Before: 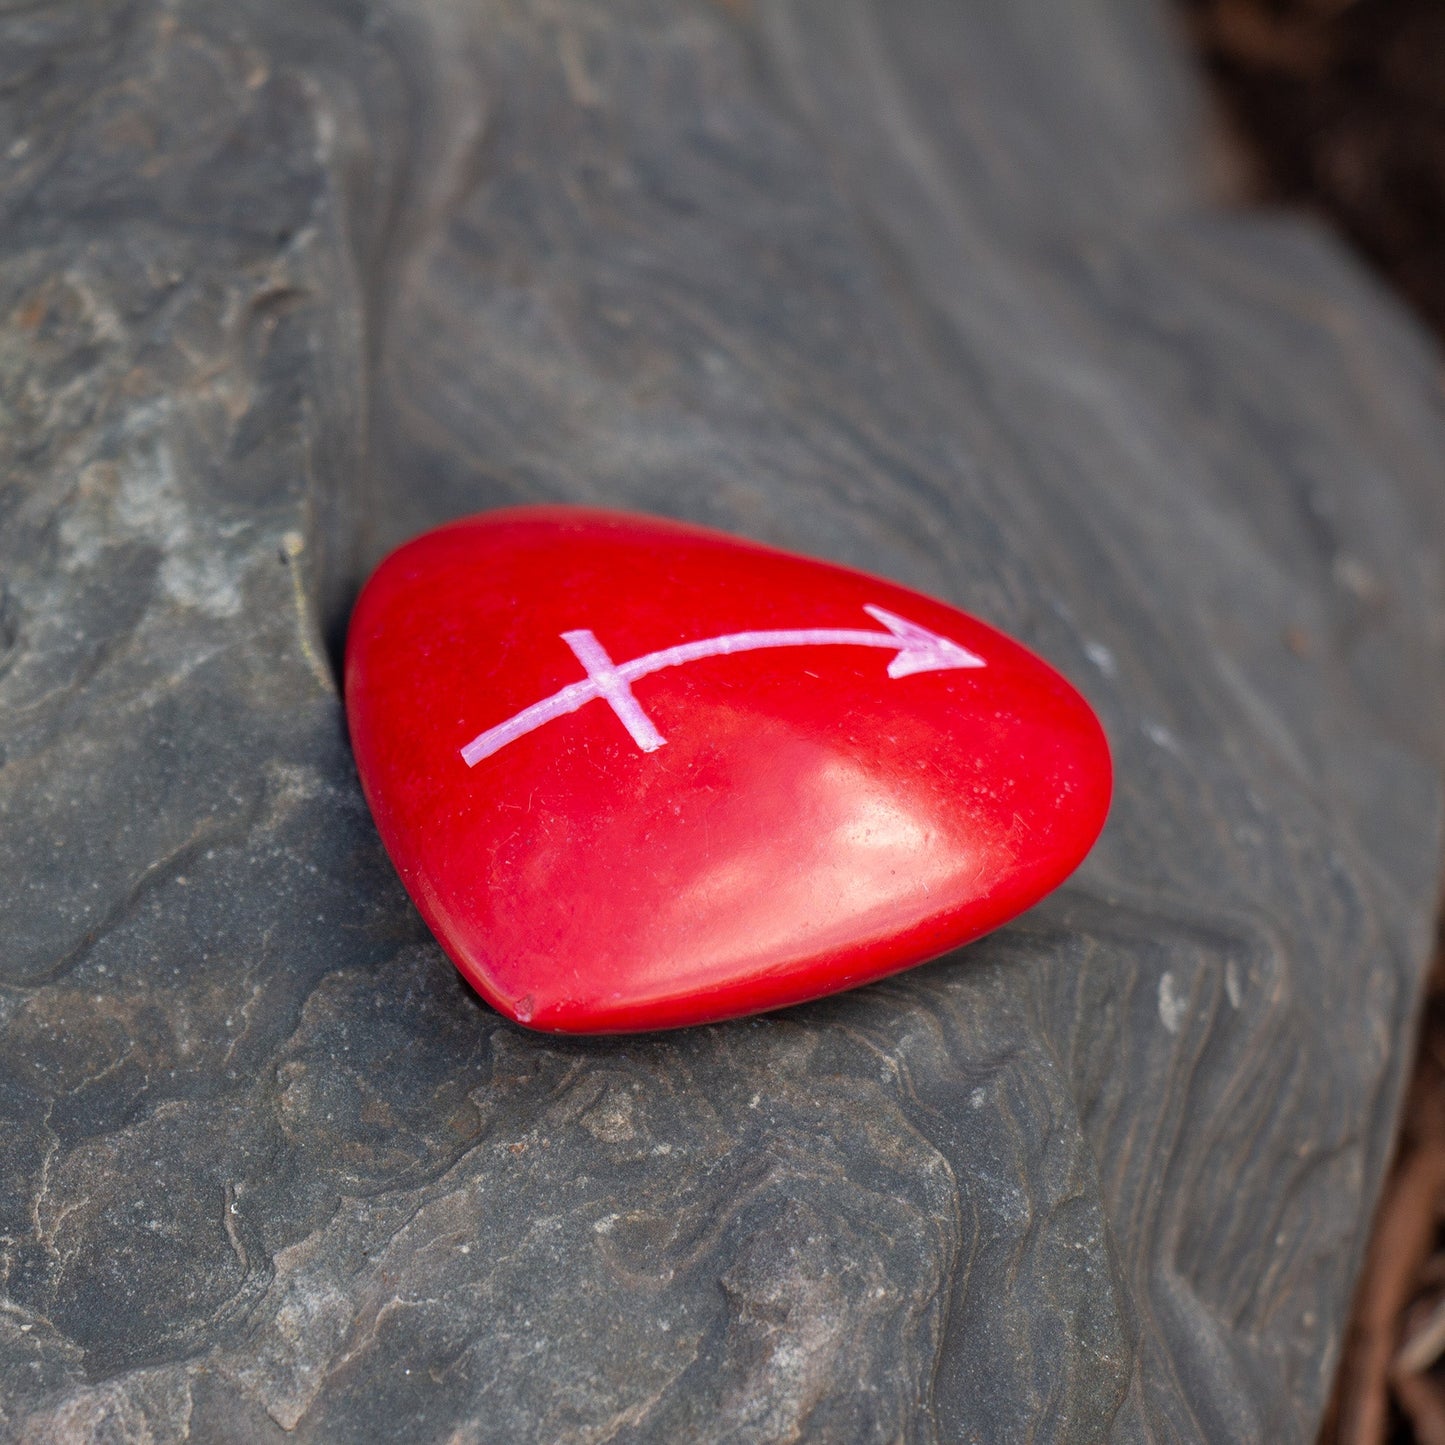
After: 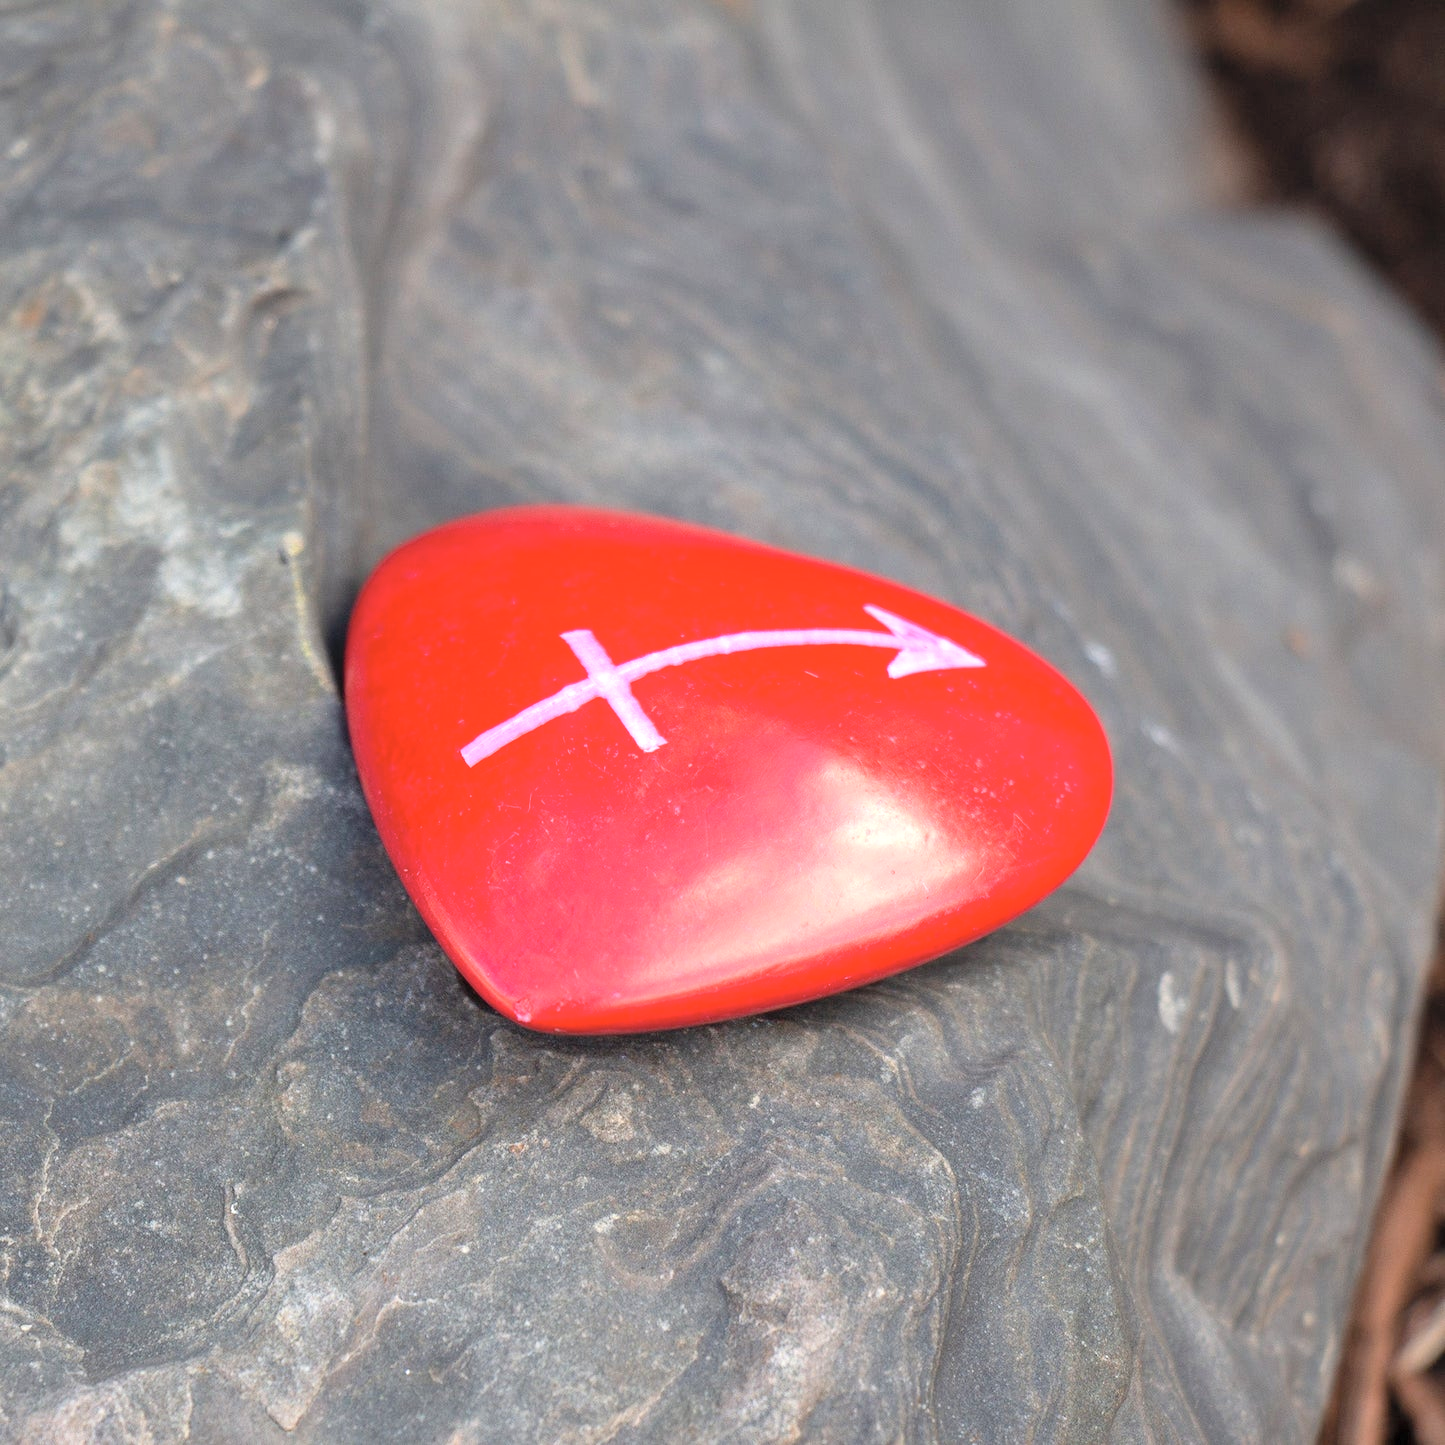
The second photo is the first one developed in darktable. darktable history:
exposure: exposure 0.497 EV, compensate highlight preservation false
contrast brightness saturation: contrast 0.137, brightness 0.22
